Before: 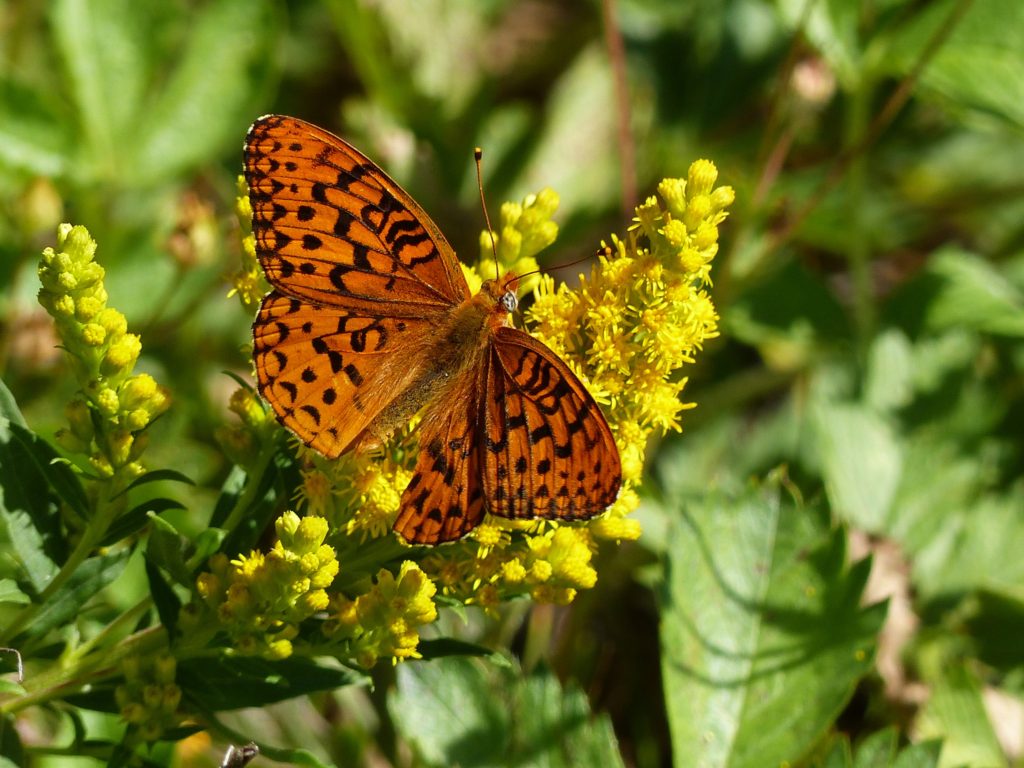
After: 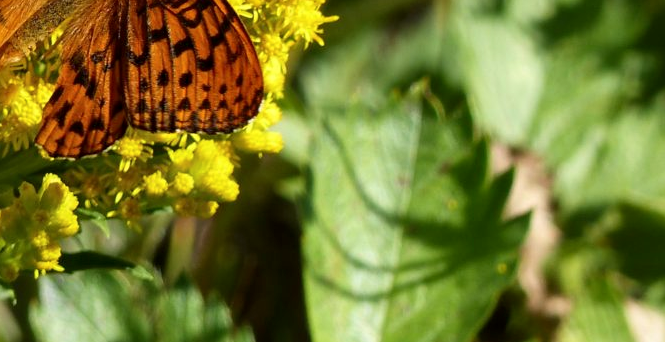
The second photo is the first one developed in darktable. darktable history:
crop and rotate: left 35.05%, top 50.398%, bottom 4.988%
color correction: highlights a* -0.247, highlights b* -0.135
local contrast: mode bilateral grid, contrast 21, coarseness 50, detail 132%, midtone range 0.2
